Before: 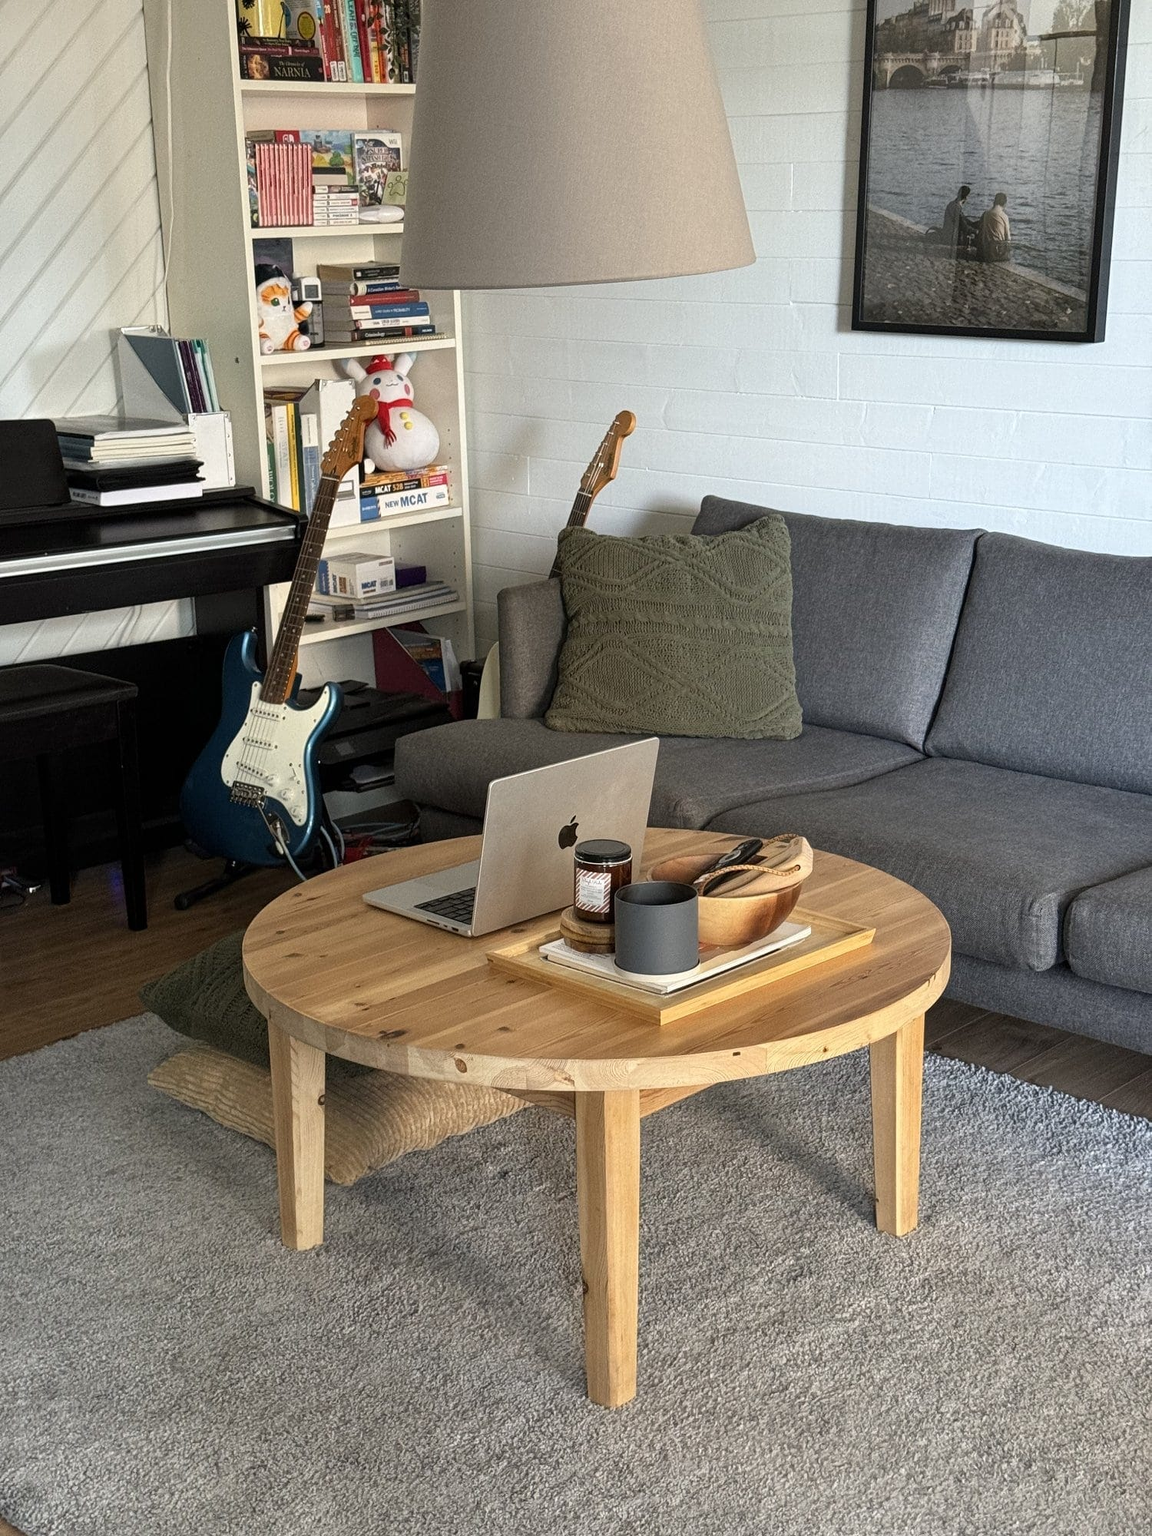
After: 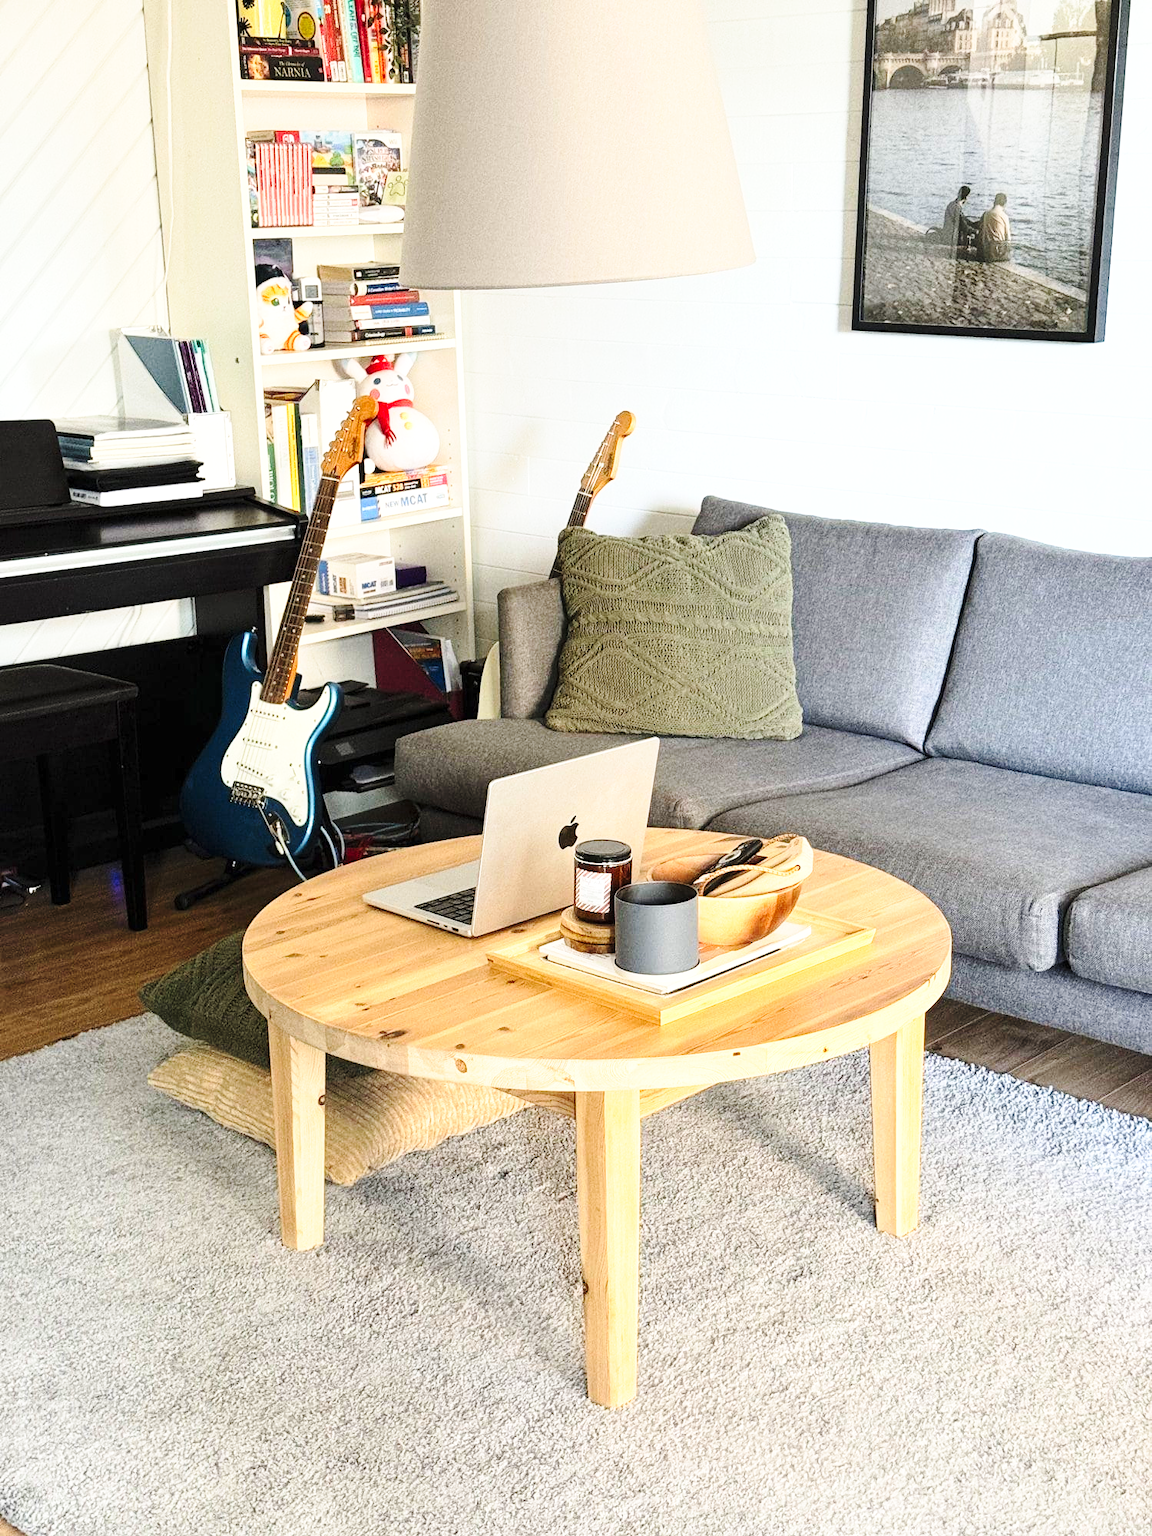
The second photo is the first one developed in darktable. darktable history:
base curve: curves: ch0 [(0, 0) (0.028, 0.03) (0.121, 0.232) (0.46, 0.748) (0.859, 0.968) (1, 1)], preserve colors none
exposure: exposure 0.4 EV, compensate highlight preservation false
tone equalizer: on, module defaults
contrast brightness saturation: contrast 0.2, brightness 0.16, saturation 0.22
